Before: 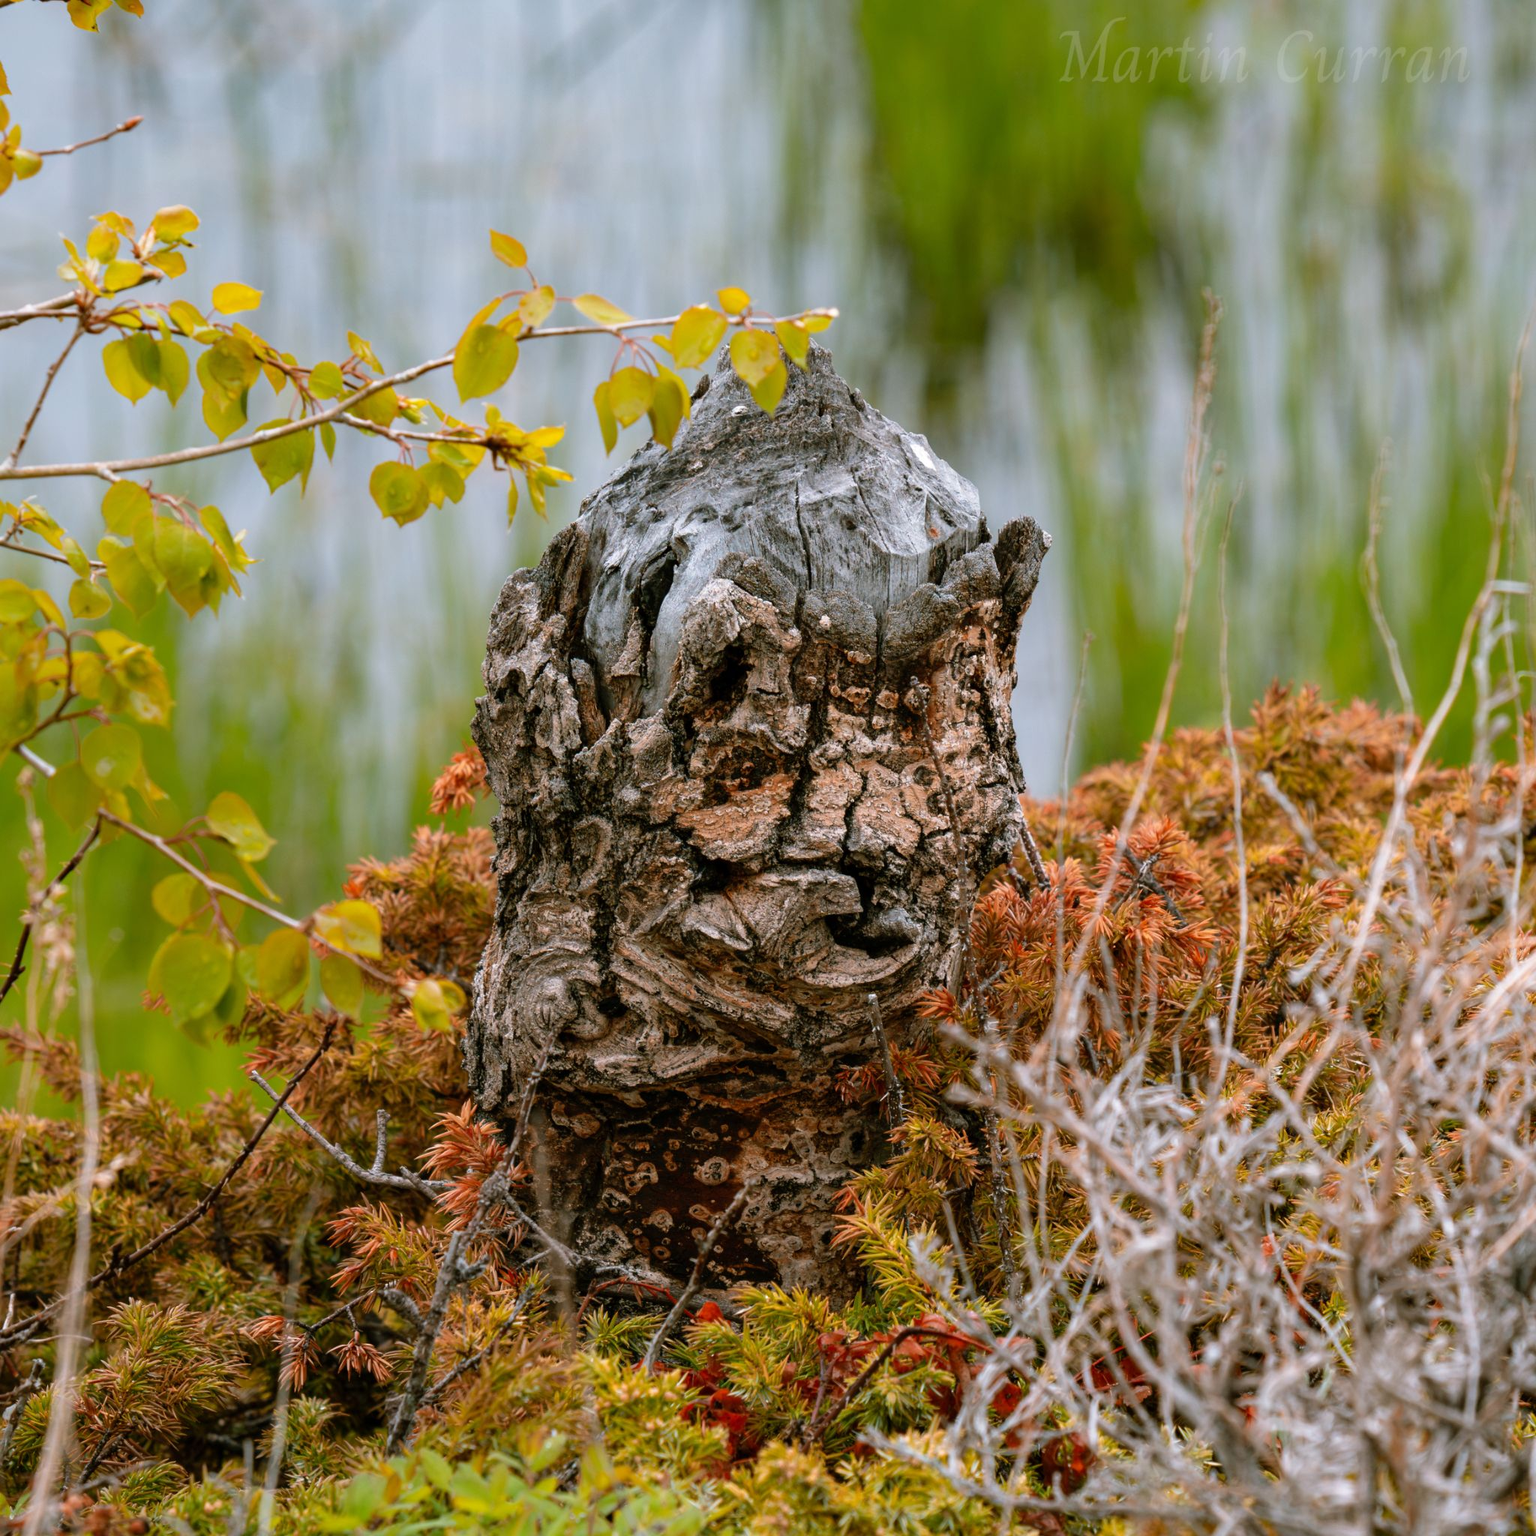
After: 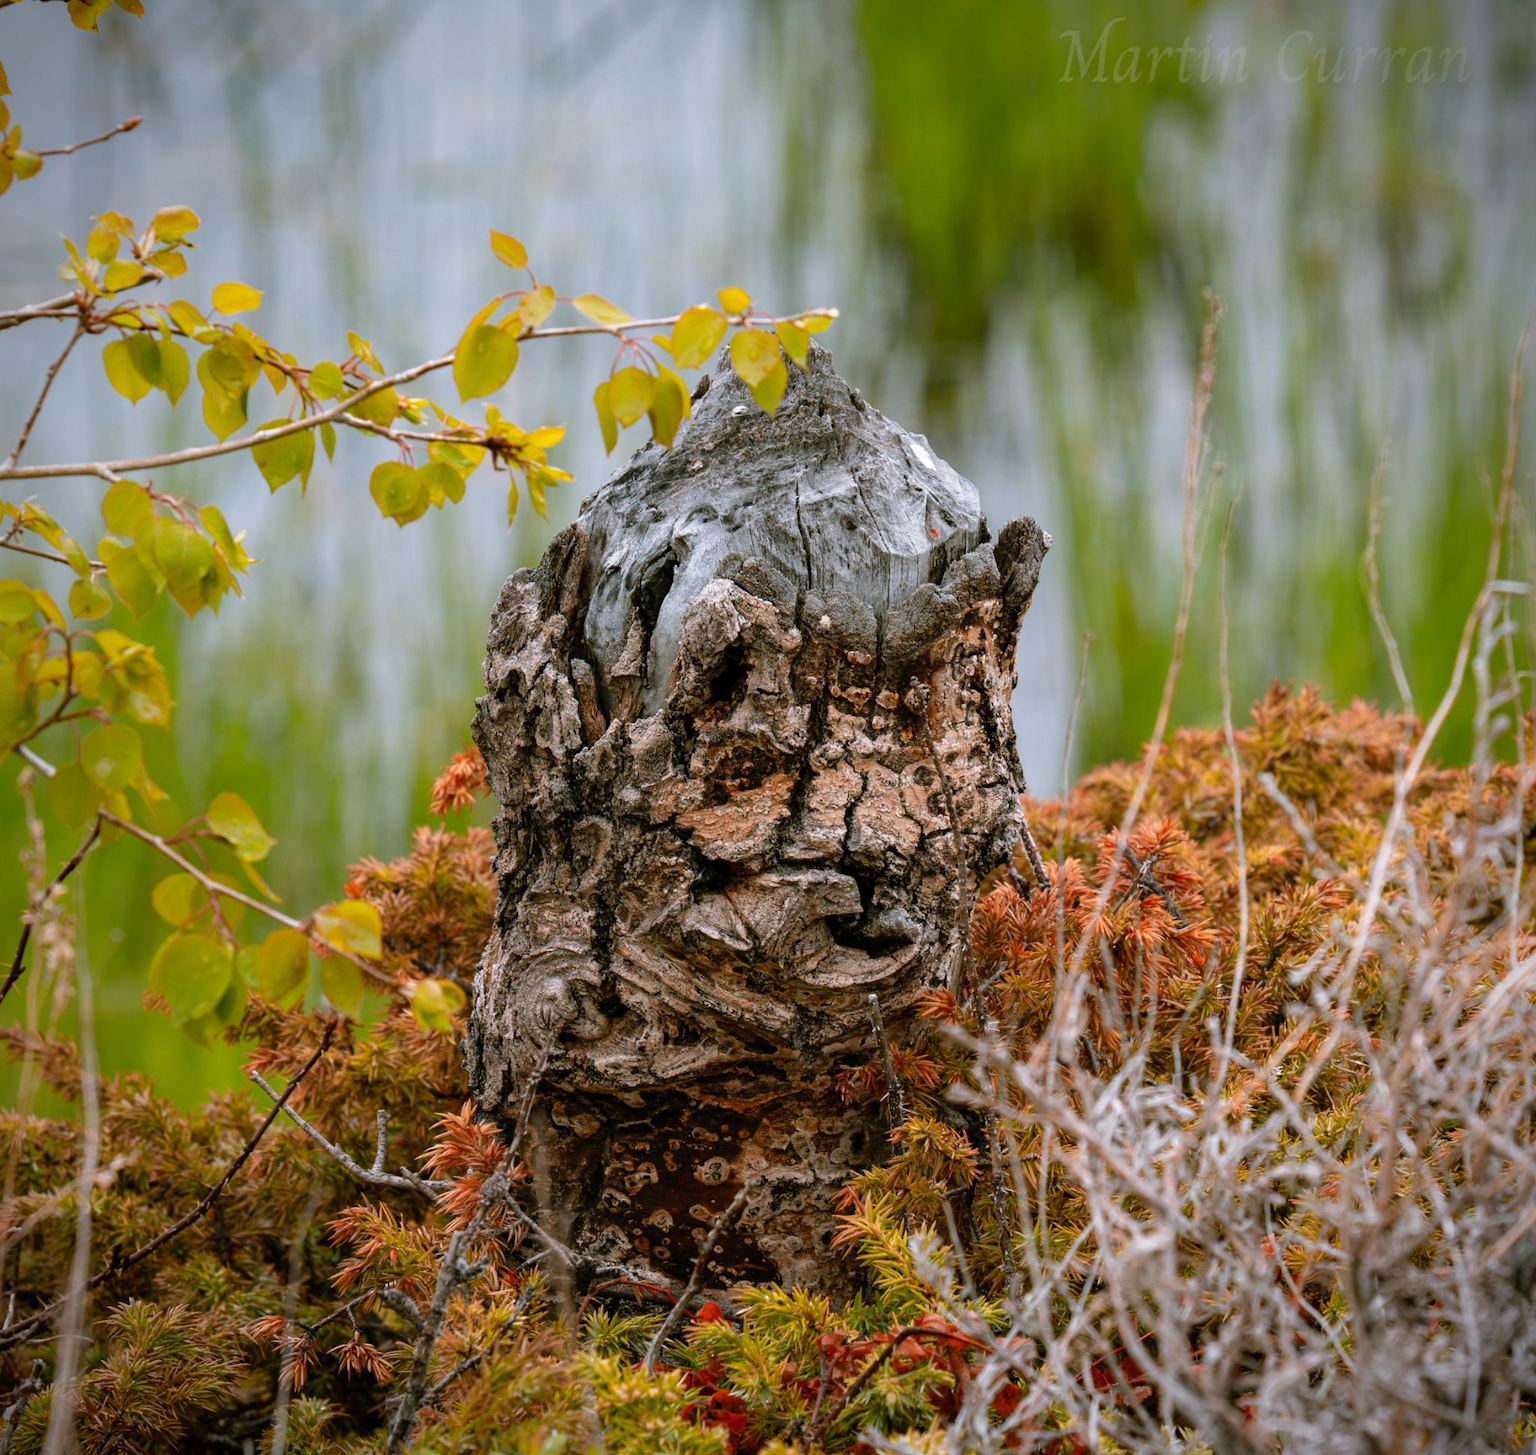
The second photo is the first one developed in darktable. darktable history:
vignetting: brightness -0.562, saturation -0.003
crop and rotate: top 0.003%, bottom 5.181%
